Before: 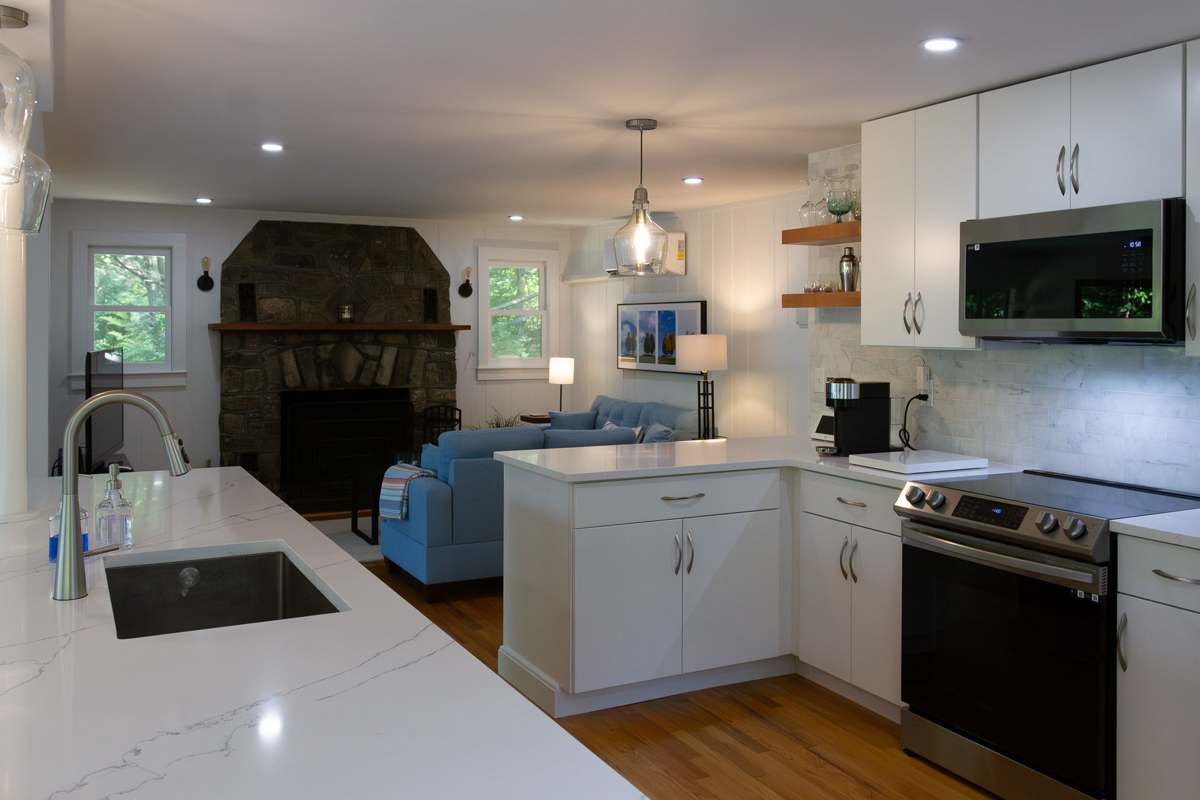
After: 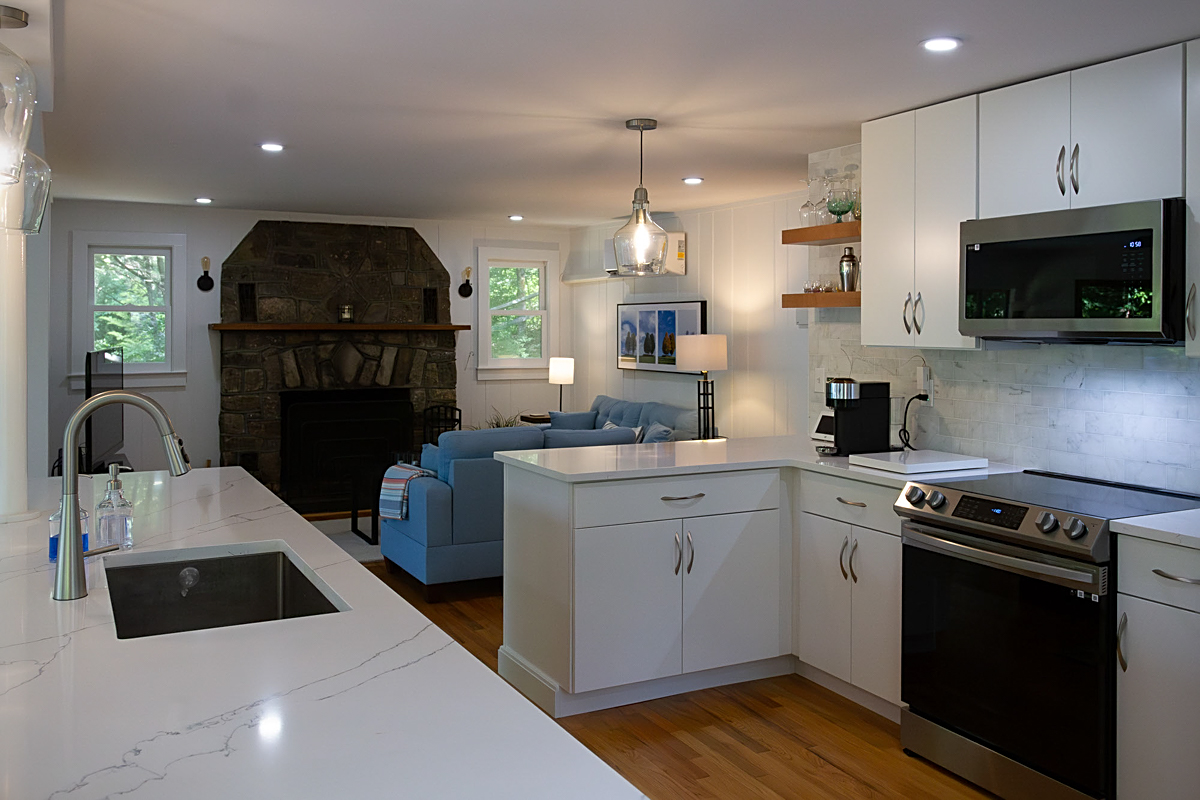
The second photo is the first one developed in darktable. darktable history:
sharpen: on, module defaults
vignetting: fall-off start 97.23%, saturation -0.024, center (-0.033, -0.042), width/height ratio 1.179, unbound false
